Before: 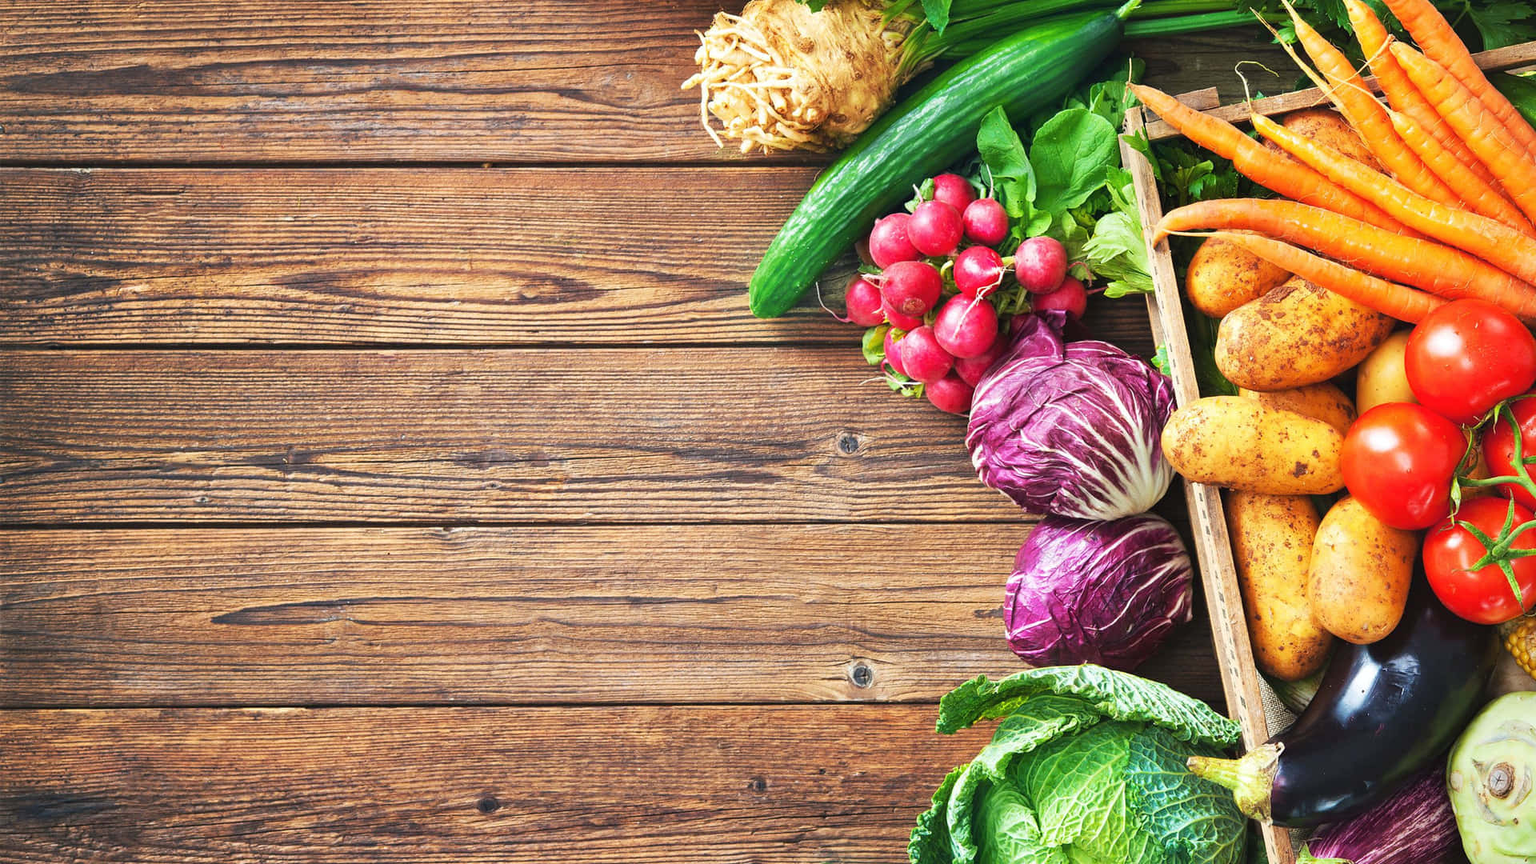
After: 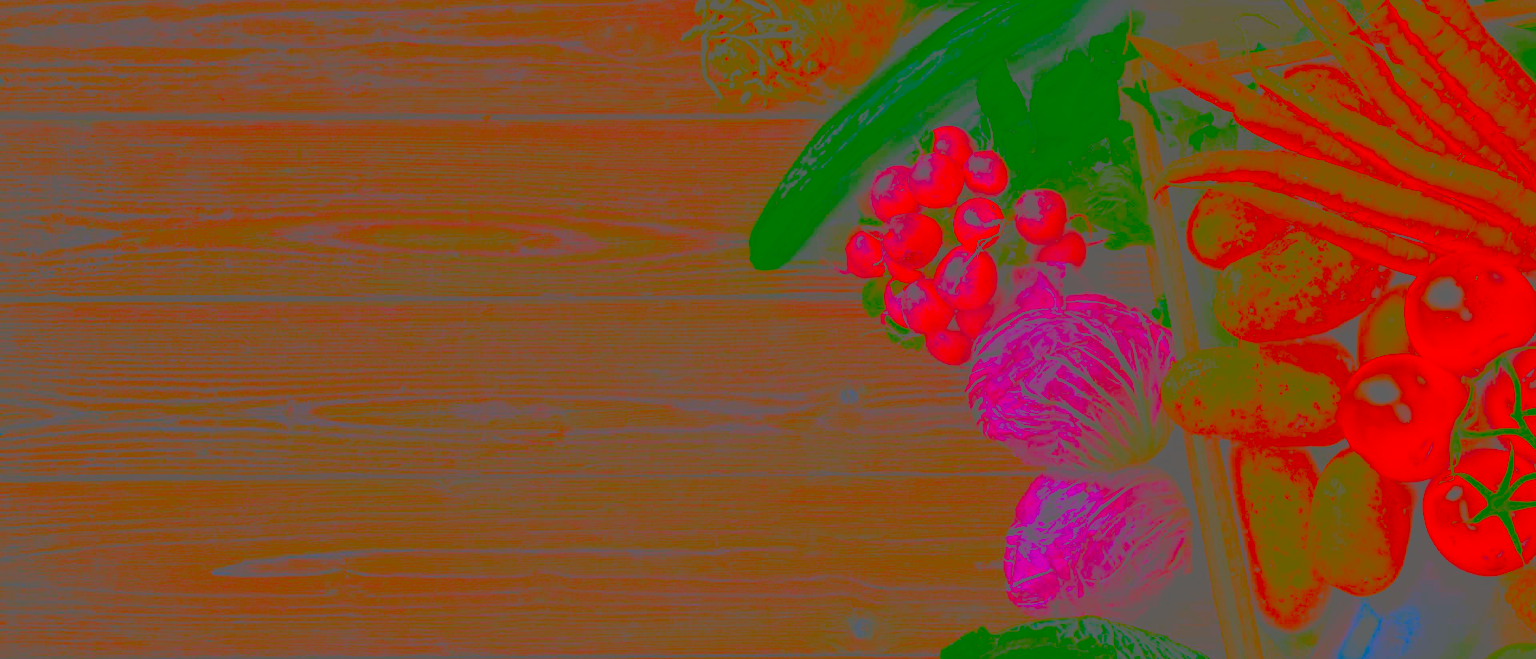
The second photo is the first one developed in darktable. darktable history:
contrast brightness saturation: contrast -0.983, brightness -0.165, saturation 0.732
filmic rgb: black relative exposure -7.65 EV, white relative exposure 4.56 EV, hardness 3.61, contrast 0.999, iterations of high-quality reconstruction 0
crop: top 5.601%, bottom 18.102%
